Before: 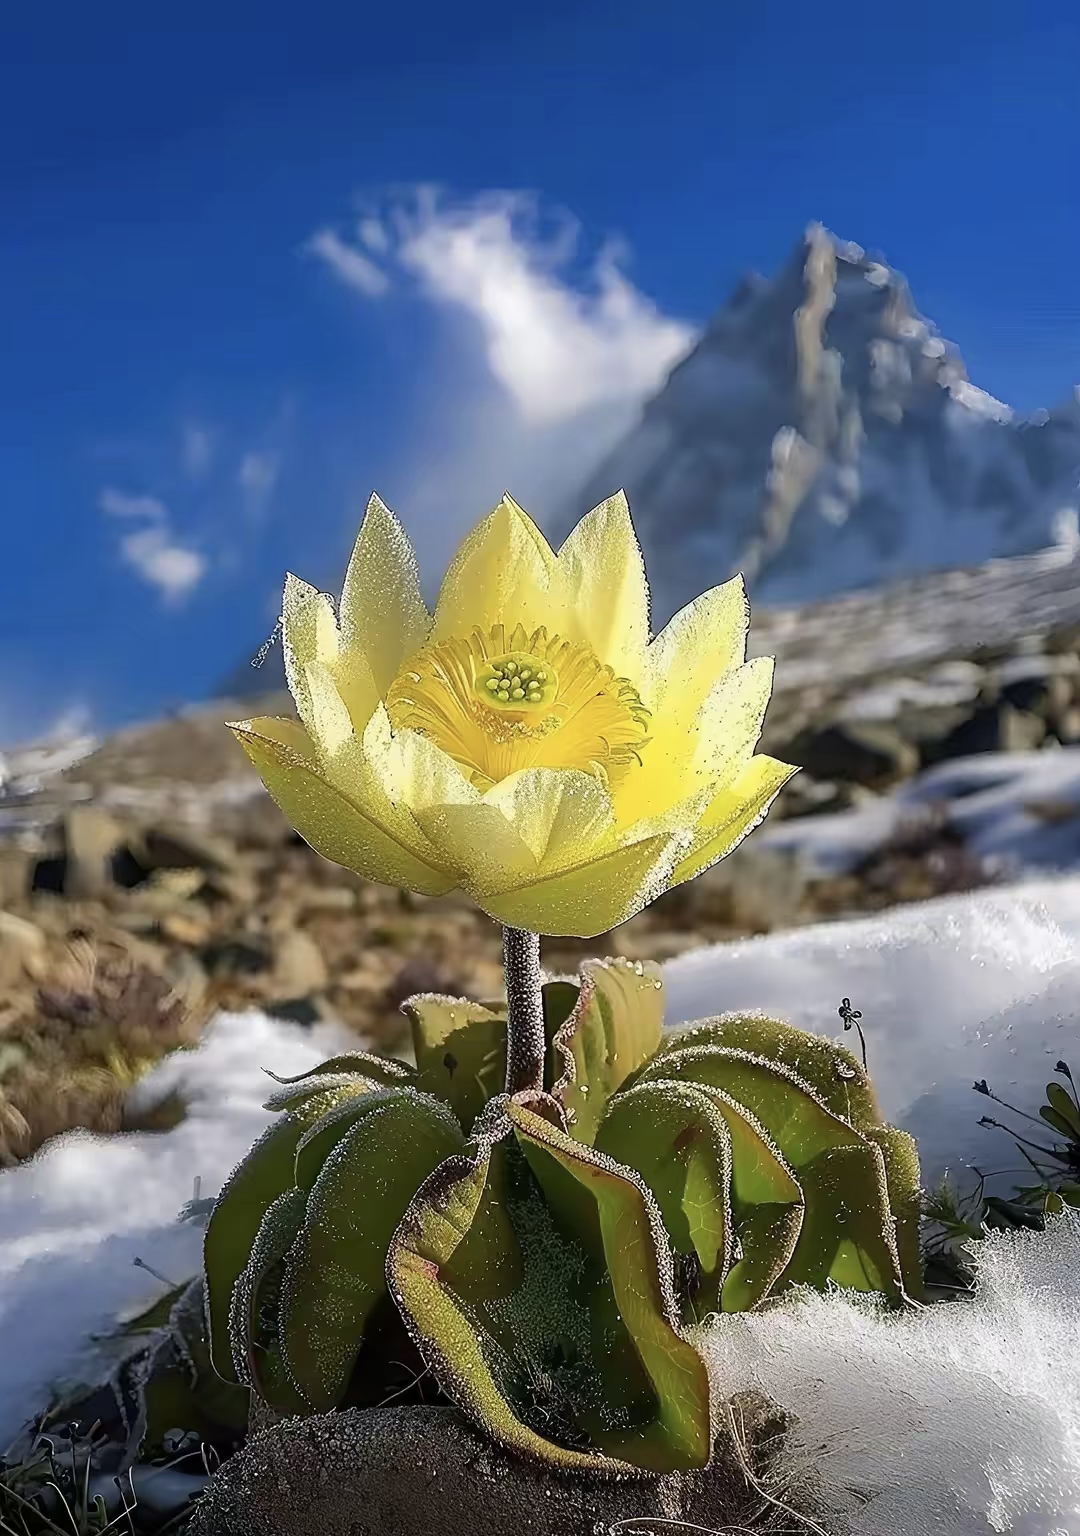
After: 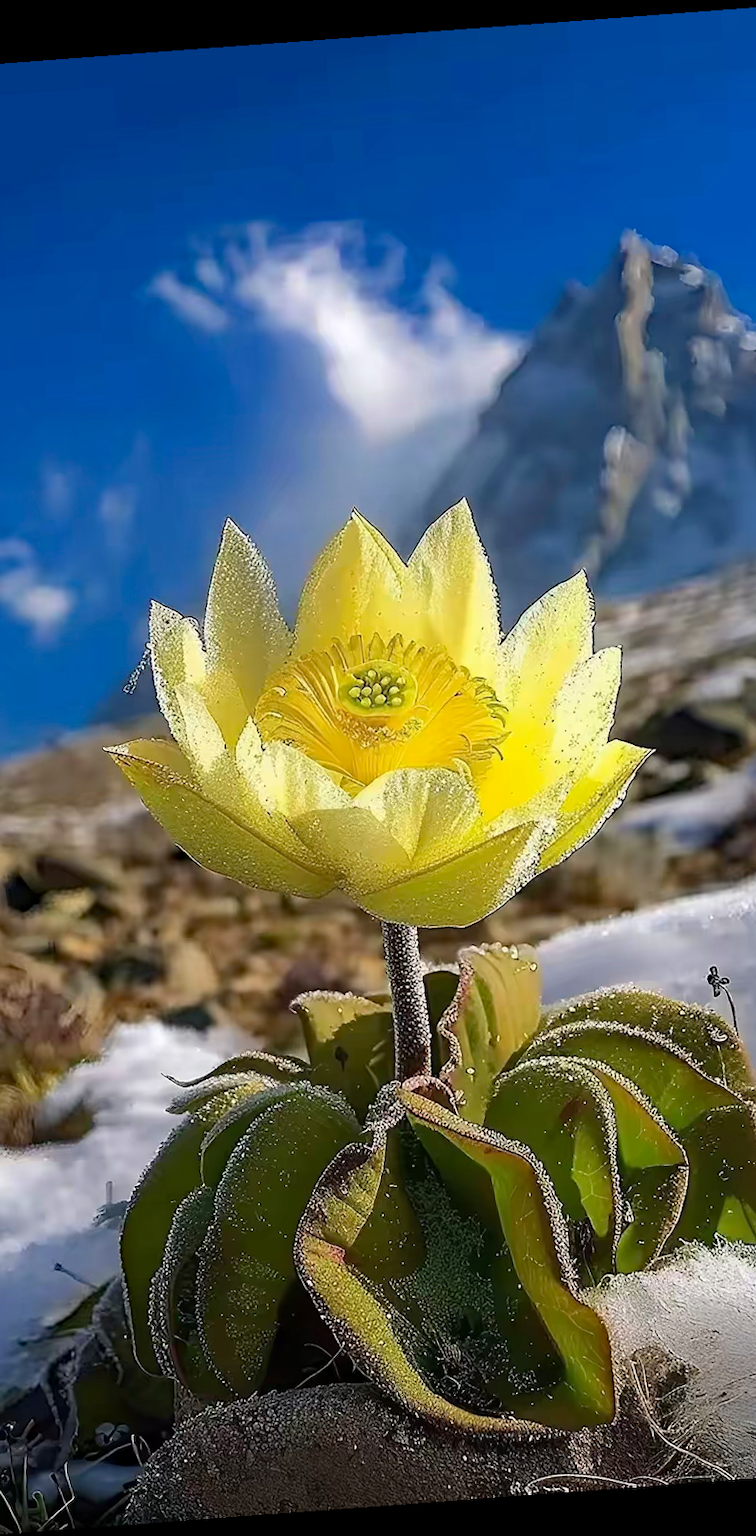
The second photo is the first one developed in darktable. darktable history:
rotate and perspective: rotation -4.25°, automatic cropping off
crop and rotate: left 14.292%, right 19.041%
haze removal: compatibility mode true, adaptive false
